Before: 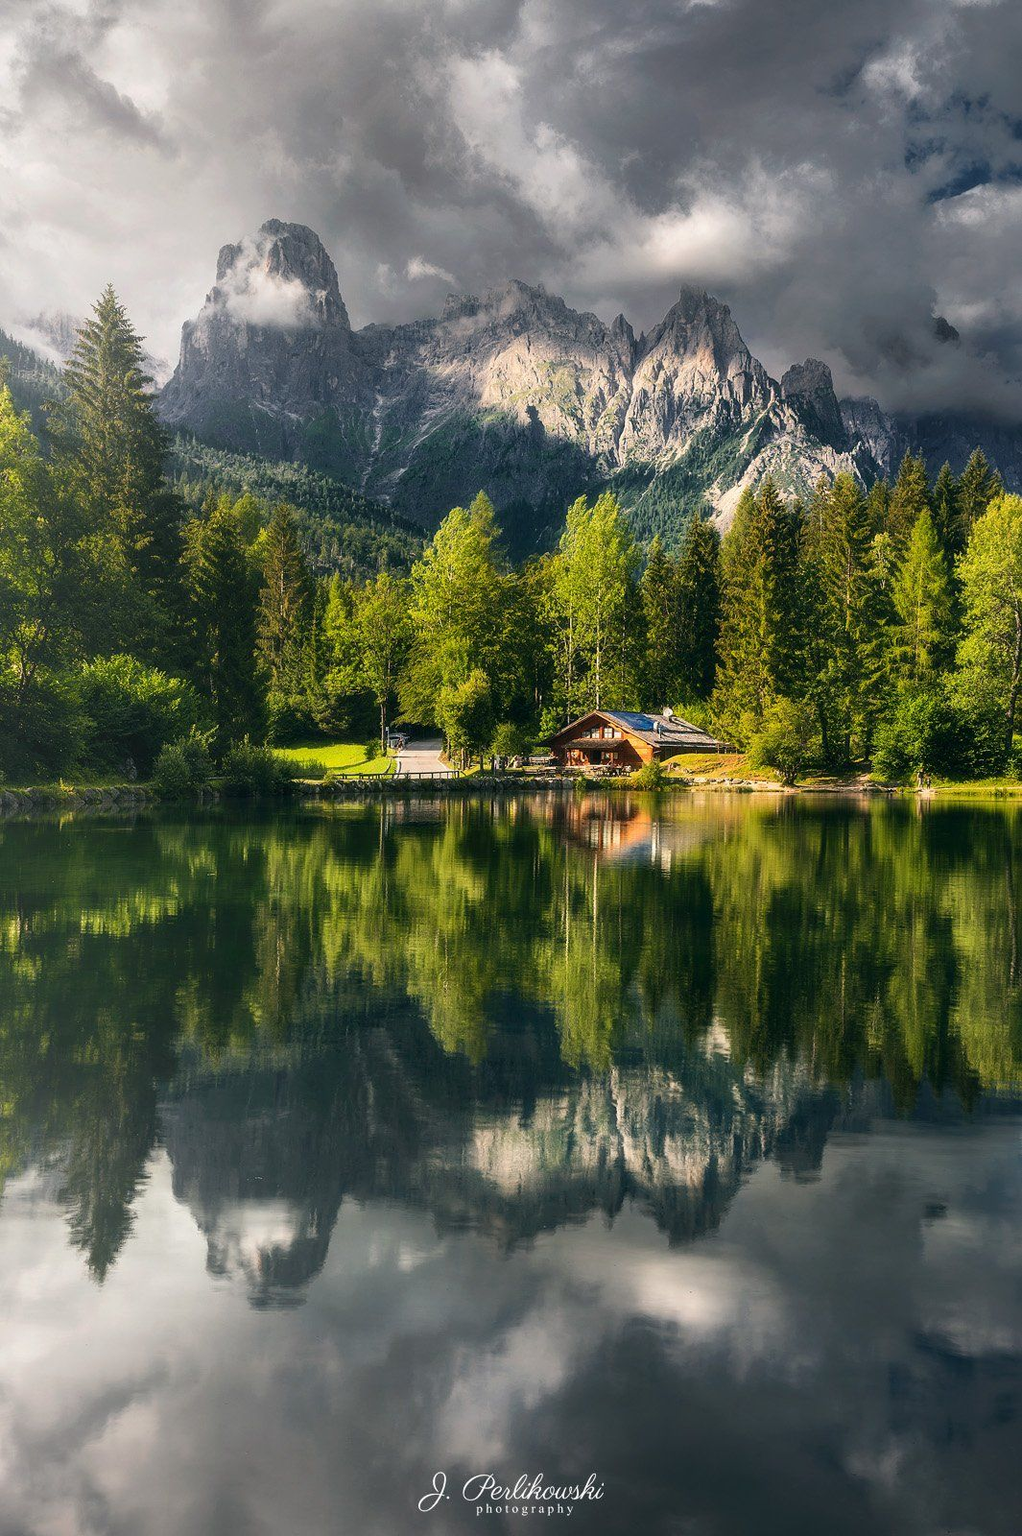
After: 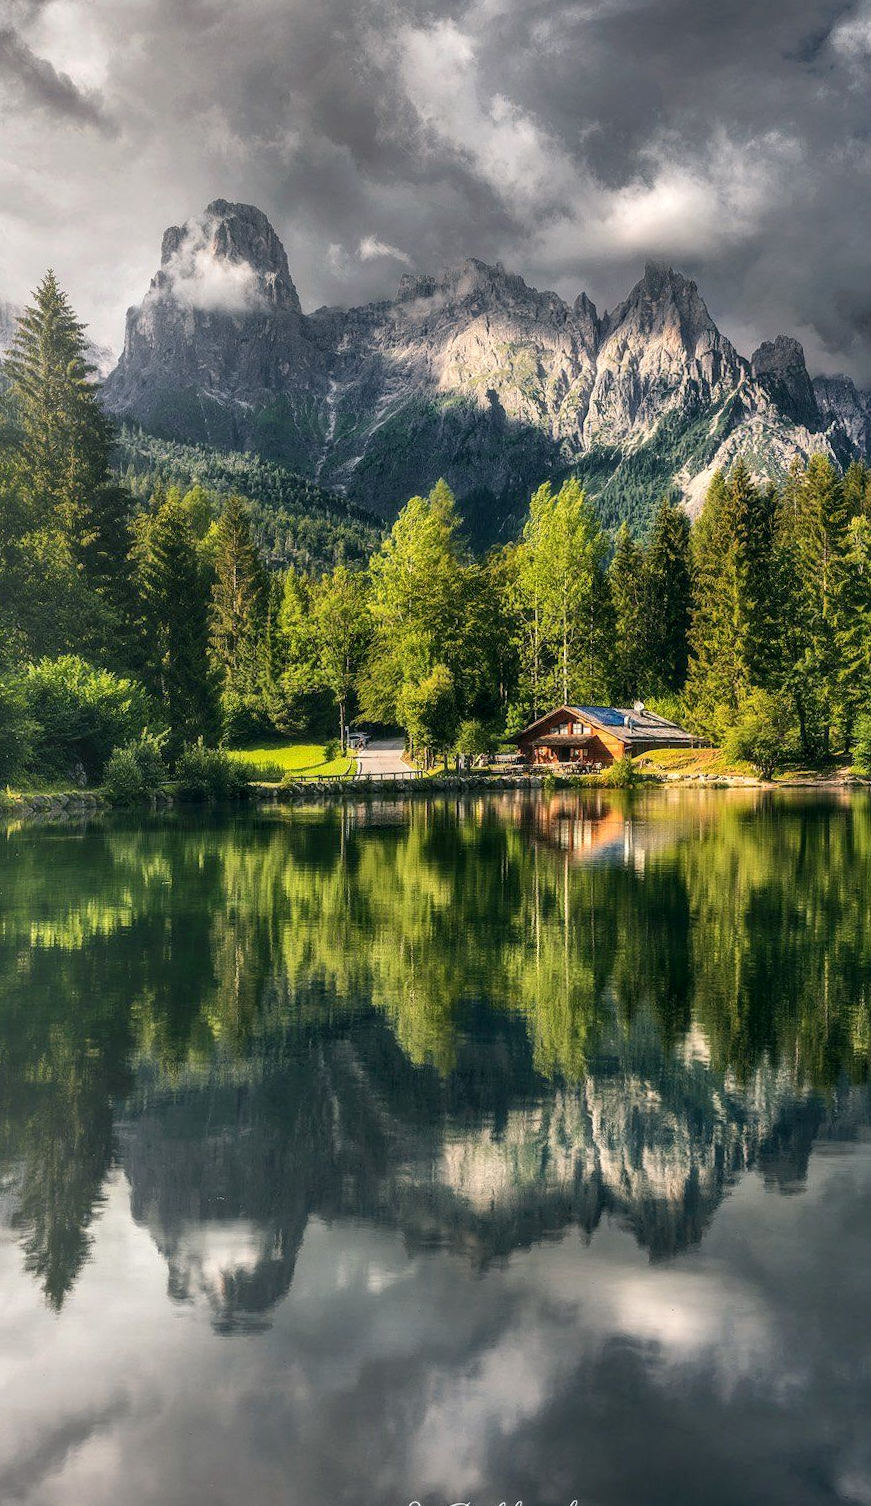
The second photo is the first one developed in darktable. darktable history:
shadows and highlights: soften with gaussian
local contrast: on, module defaults
crop and rotate: angle 0.944°, left 4.225%, top 0.893%, right 11.894%, bottom 2.65%
